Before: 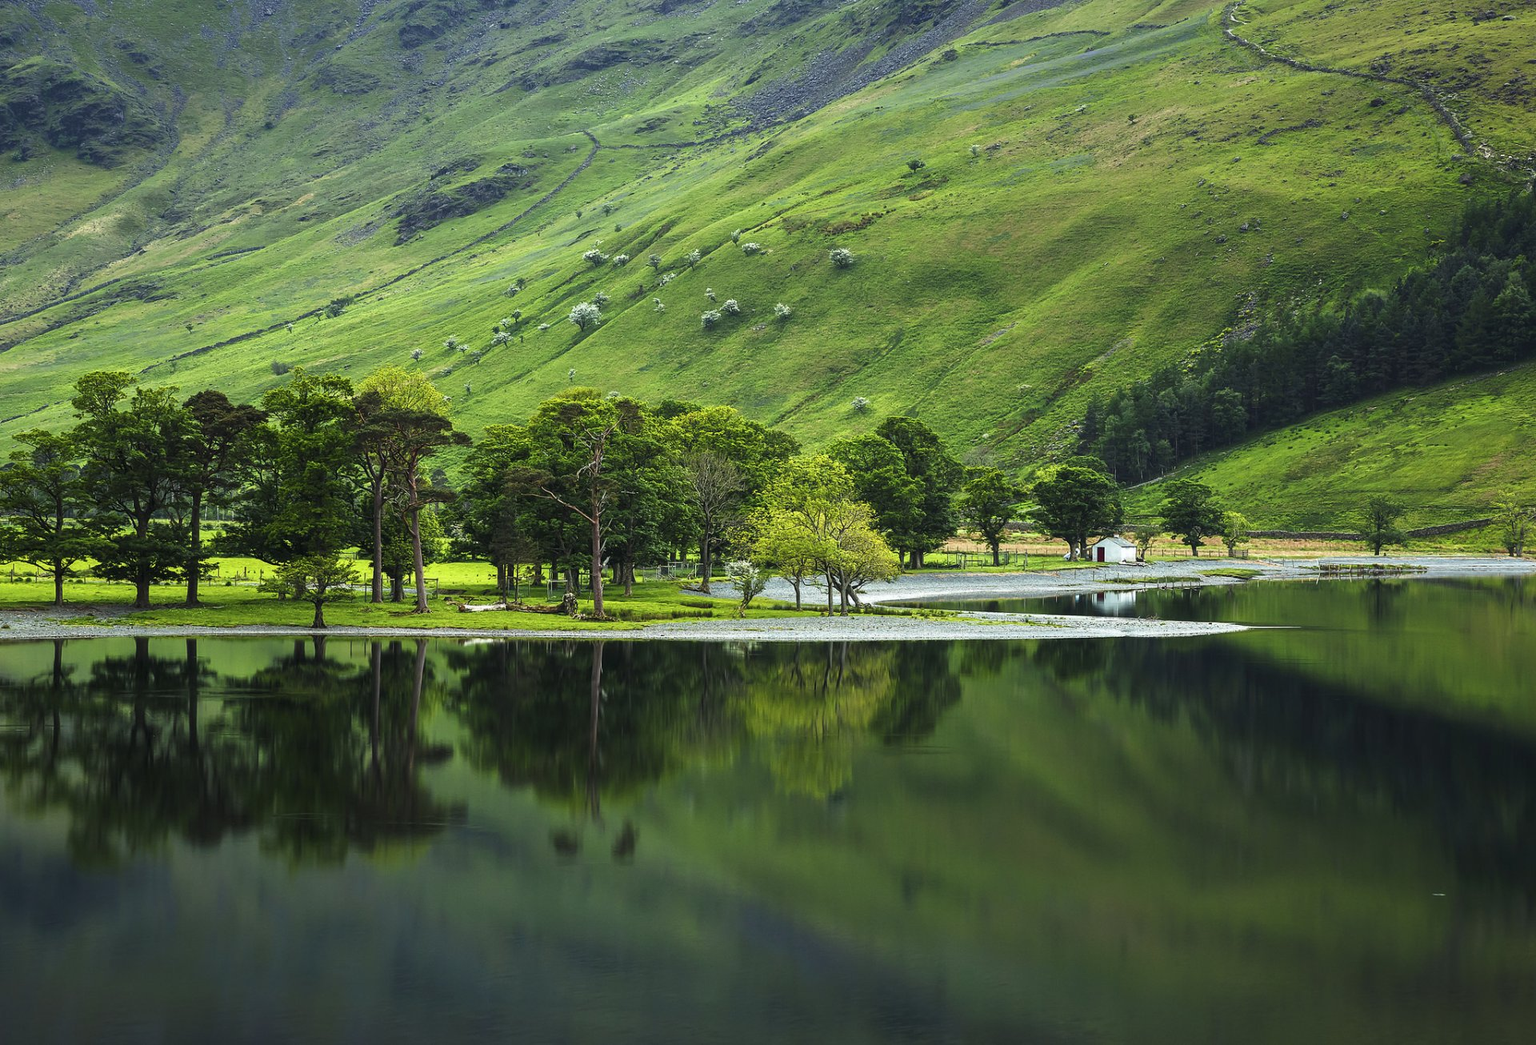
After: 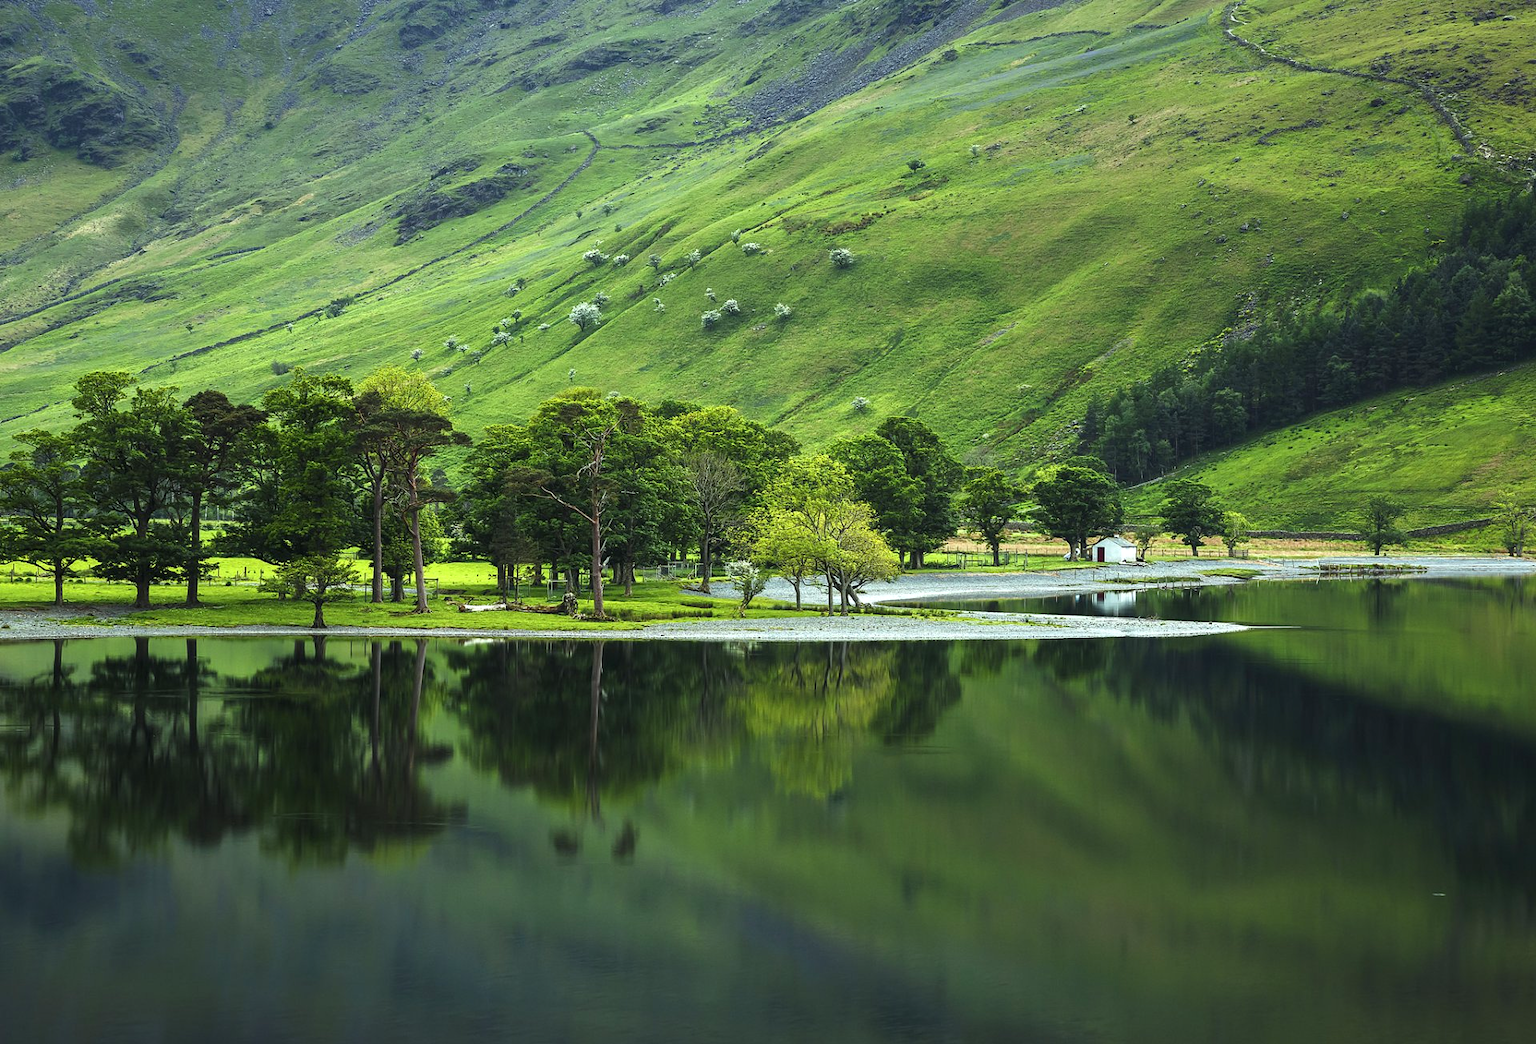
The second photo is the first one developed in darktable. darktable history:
levels: levels [0, 0.474, 0.947]
color calibration: illuminant Planckian (black body), x 0.351, y 0.352, temperature 4794.27 K
